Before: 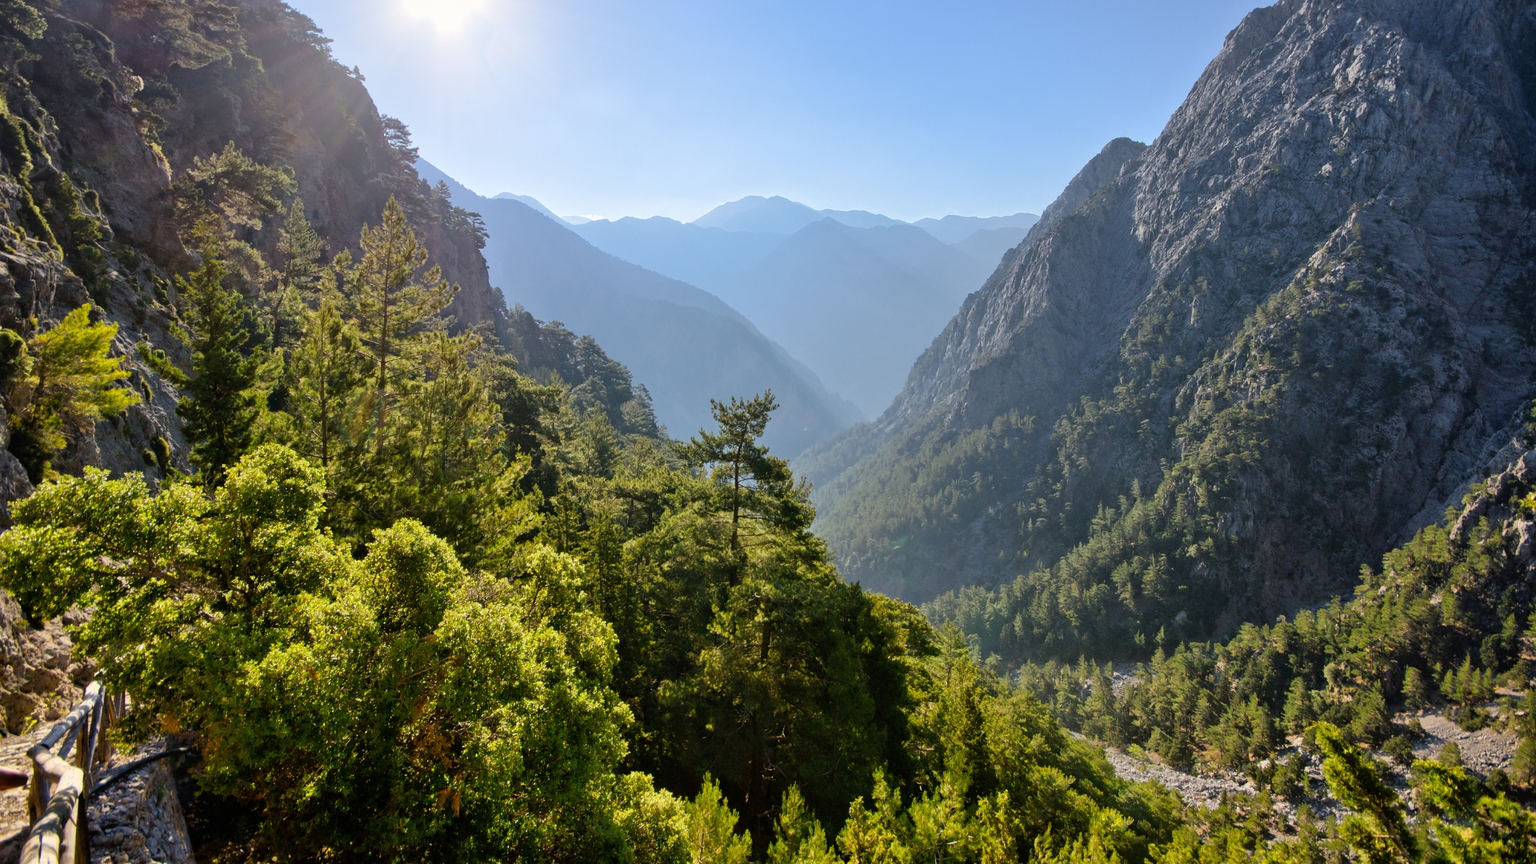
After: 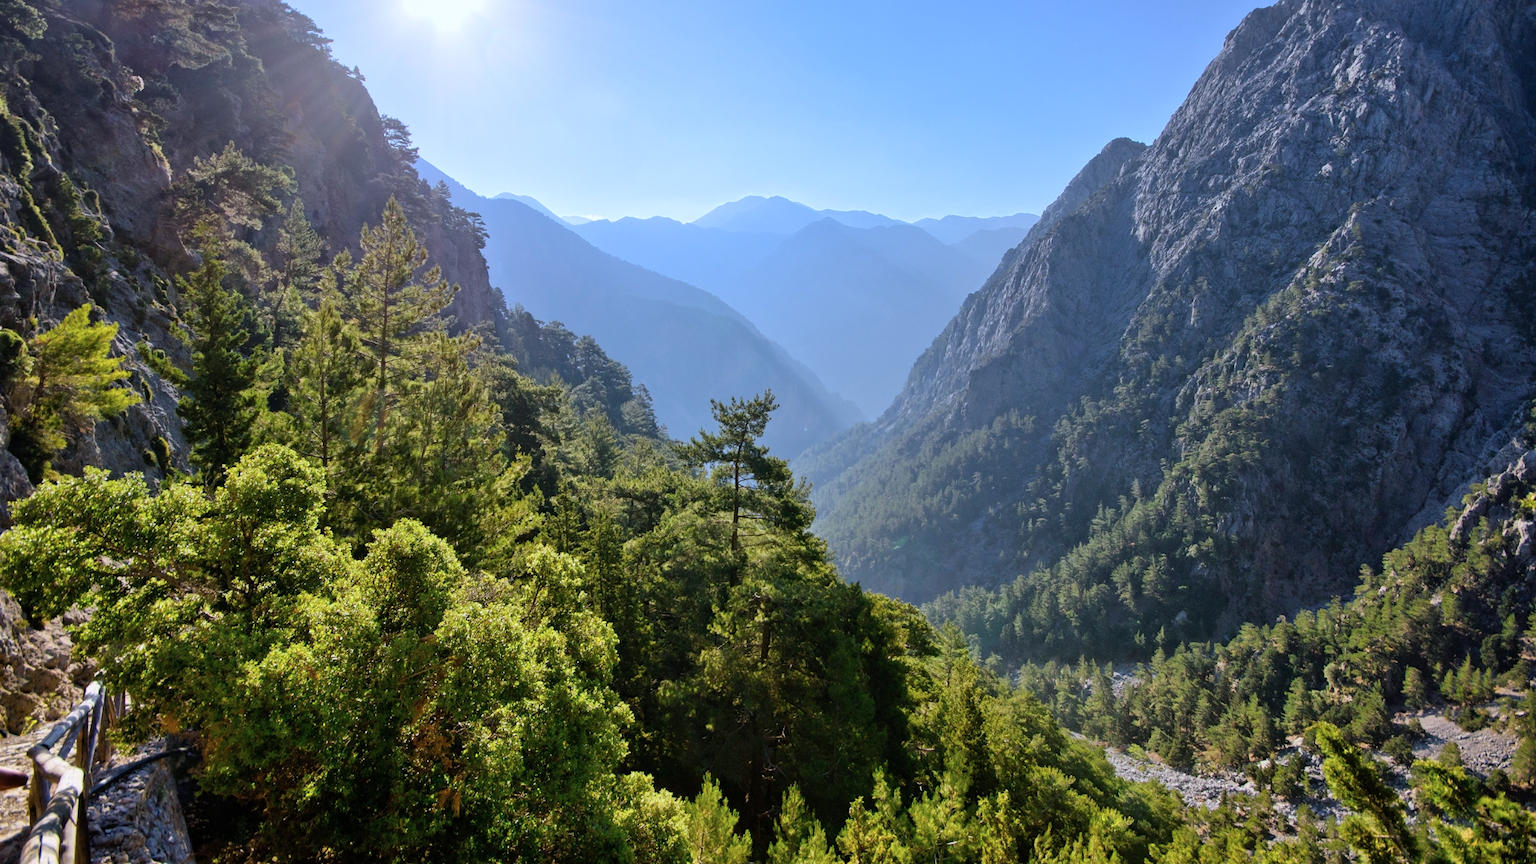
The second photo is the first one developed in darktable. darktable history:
color calibration: illuminant as shot in camera, x 0.37, y 0.382, temperature 4313.32 K
